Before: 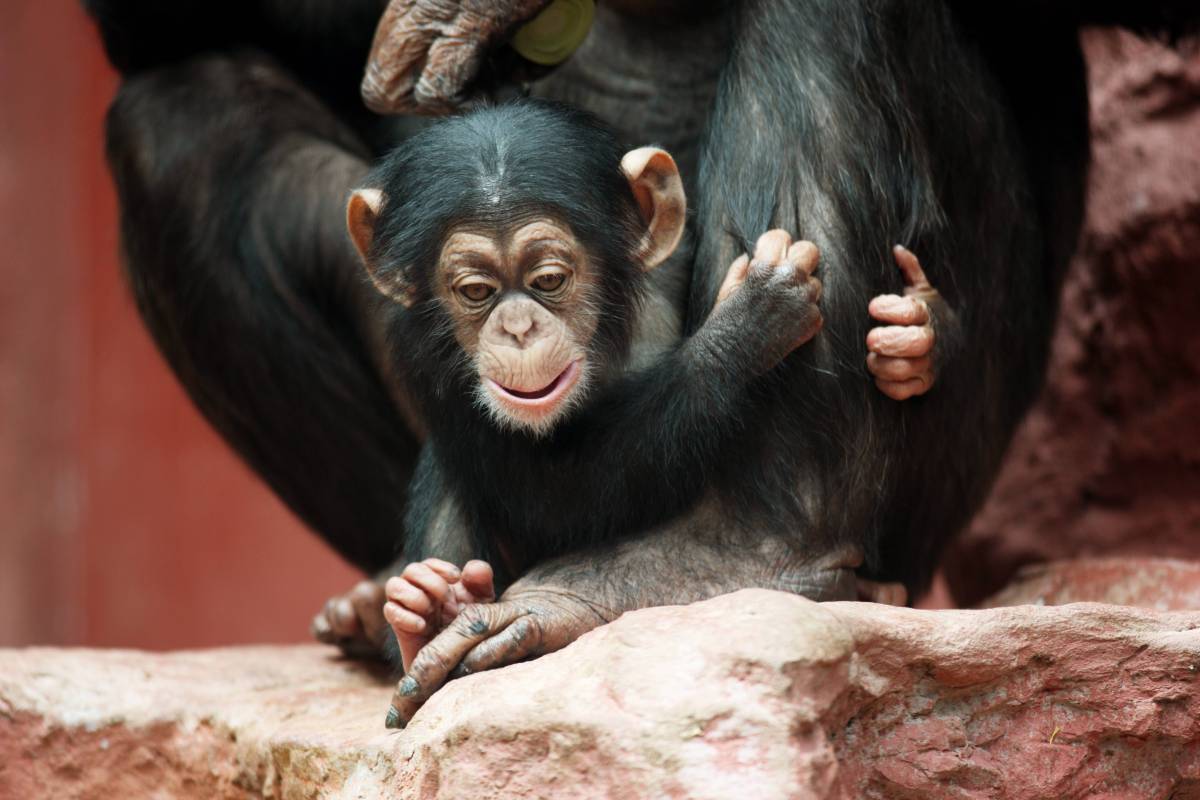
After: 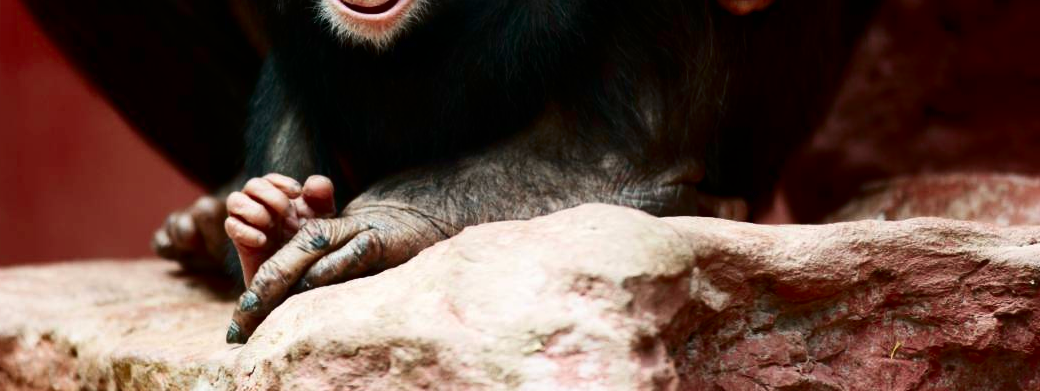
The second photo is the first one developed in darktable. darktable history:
crop and rotate: left 13.306%, top 48.129%, bottom 2.928%
contrast brightness saturation: contrast 0.19, brightness -0.24, saturation 0.11
